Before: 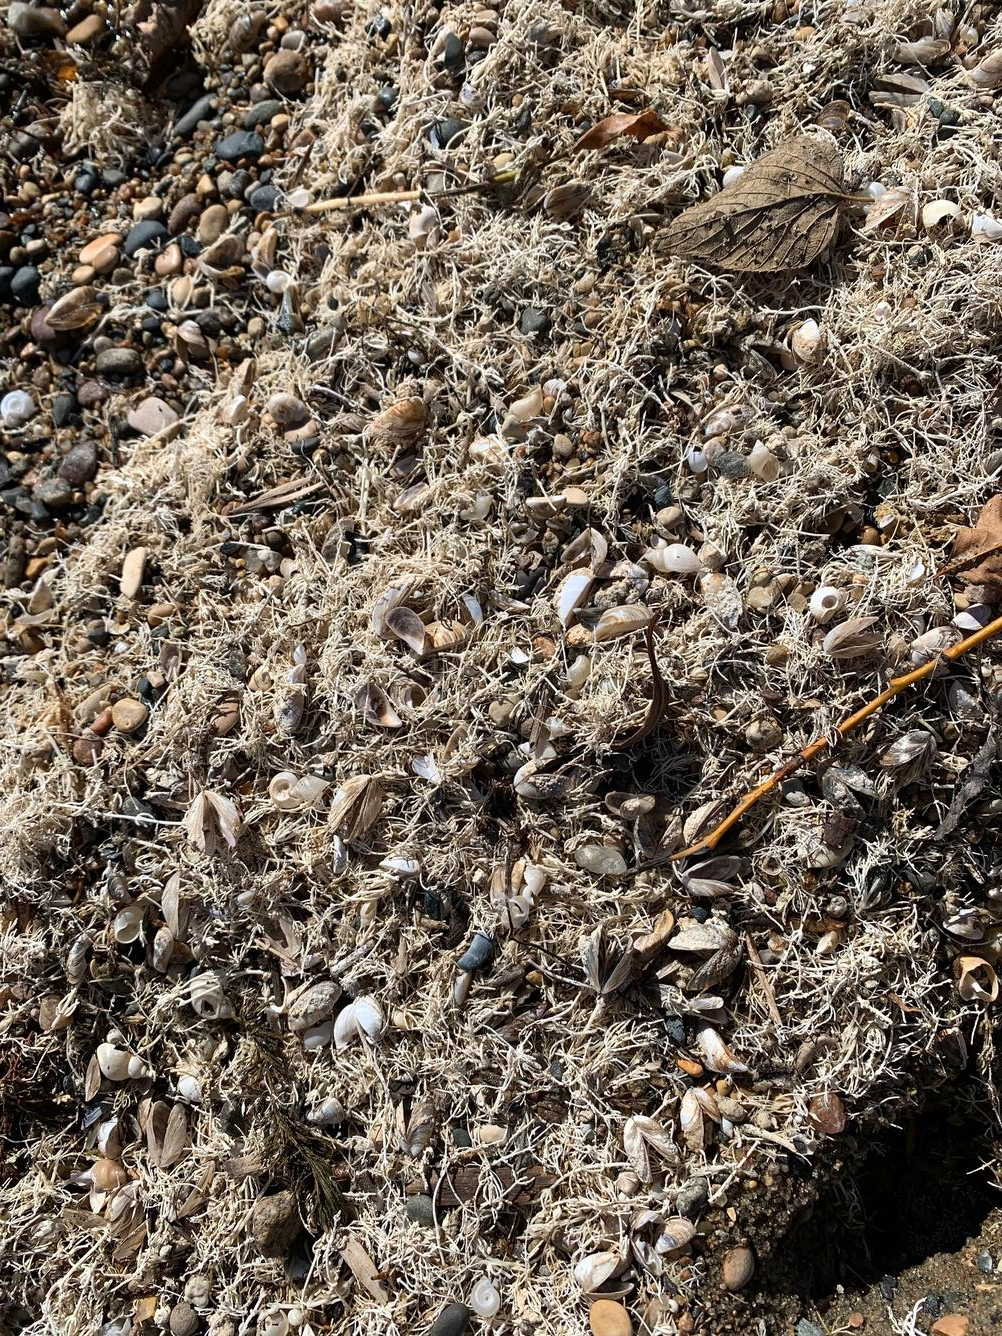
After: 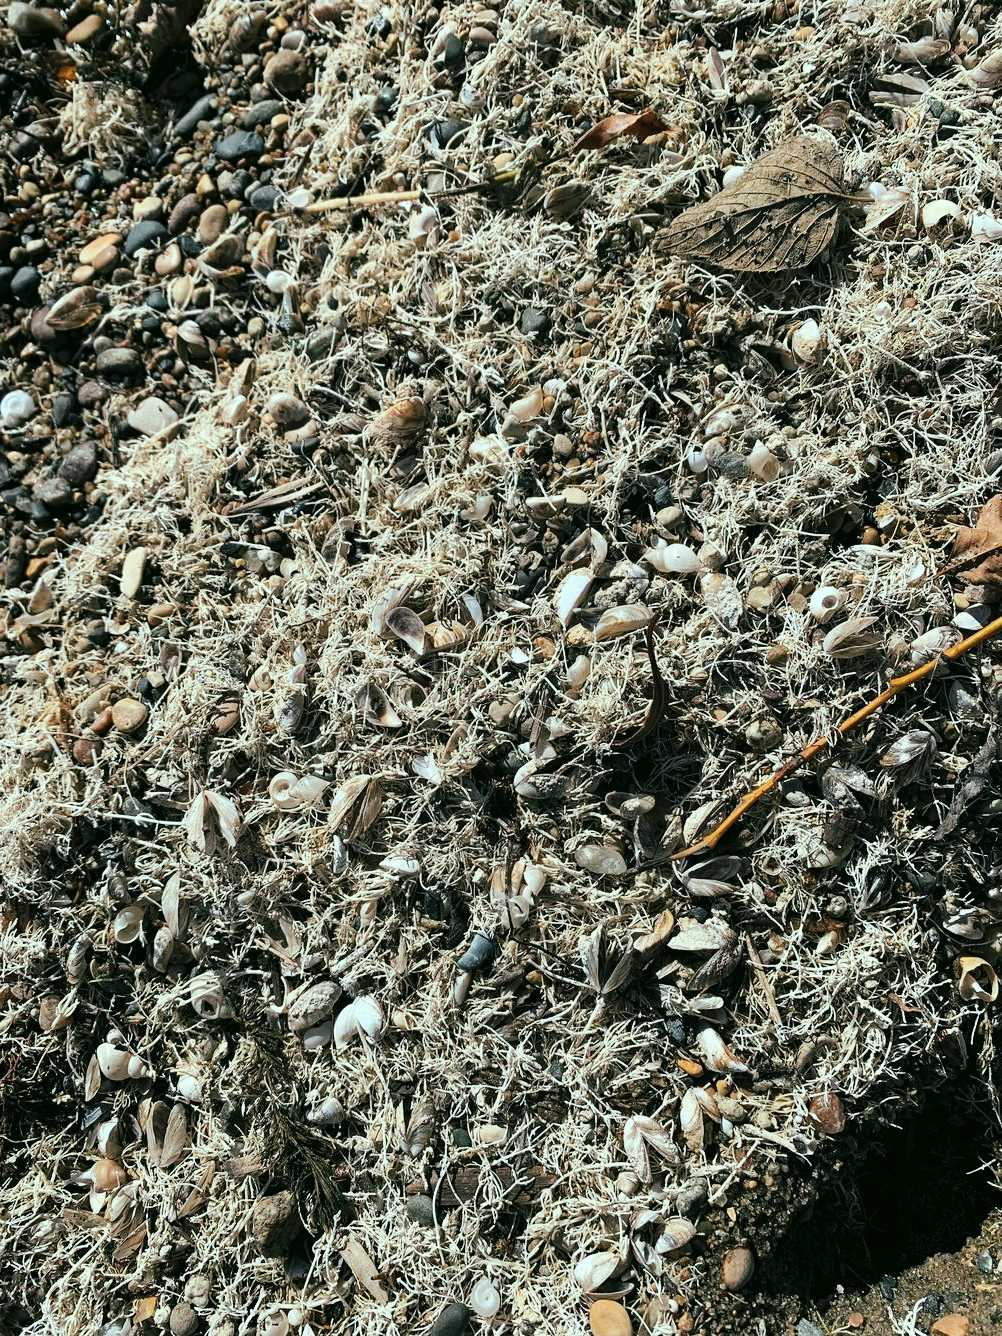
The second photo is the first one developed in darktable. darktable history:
tone curve: curves: ch0 [(0, 0) (0.003, 0.005) (0.011, 0.013) (0.025, 0.027) (0.044, 0.044) (0.069, 0.06) (0.1, 0.081) (0.136, 0.114) (0.177, 0.16) (0.224, 0.211) (0.277, 0.277) (0.335, 0.354) (0.399, 0.435) (0.468, 0.538) (0.543, 0.626) (0.623, 0.708) (0.709, 0.789) (0.801, 0.867) (0.898, 0.935) (1, 1)], preserve colors none
color look up table: target L [93.99, 89.76, 87.14, 89.42, 63.07, 65.21, 65.9, 52.37, 49.99, 41.54, 45.46, 34.59, 25.97, 10.94, 200.47, 95.21, 74.57, 81.28, 63.68, 55.73, 60.73, 59.74, 45.67, 44.67, 42.25, 35.49, 14.82, 89.21, 82.59, 81.43, 72.99, 78.55, 74.8, 57.63, 51.93, 65.58, 55.29, 50.66, 34.08, 38.61, 30.88, 11.97, 12.05, 1.57, 91.55, 88.26, 68.82, 51.76, 36.99], target a [-28.44, -34.67, -41.27, -50.47, -57.59, -57.64, -38.59, -7.956, -12.65, -33.34, -32.41, -7.784, -25.78, -14.8, 0, -10.8, 2.22, 8.79, 35.7, 11.9, 24.25, 8.963, 59.43, 54.52, 8.282, 41.69, 21.04, -0.346, -11.35, 16.15, 28.24, 3.341, 18.07, 18.44, 4.269, -12.63, 41.73, -18.22, -4.106, 13.67, 19.05, 3.217, 7.815, -1.013, -40.03, -23.42, -42.53, -30.5, -16.87], target b [89.41, 32.27, 62.82, 14.3, 55.66, 32.87, 10.59, 47.89, 27.5, 34.96, 15.66, 34.65, 21.27, 13.72, 0, 1.911, 56.37, 6.862, 17.61, 52.19, 33.77, 5.387, 10.66, 43.03, 19.97, 20.9, 21.47, -12.43, -19.76, -21.11, -8.401, -27.5, -30.78, -9.5, -25.4, -42.98, -33.92, -30.03, 0.504, -55.71, -16.29, -9.67, -28.77, -2.464, -6.539, -13.2, -20.04, -2.277, -11.86], num patches 49
